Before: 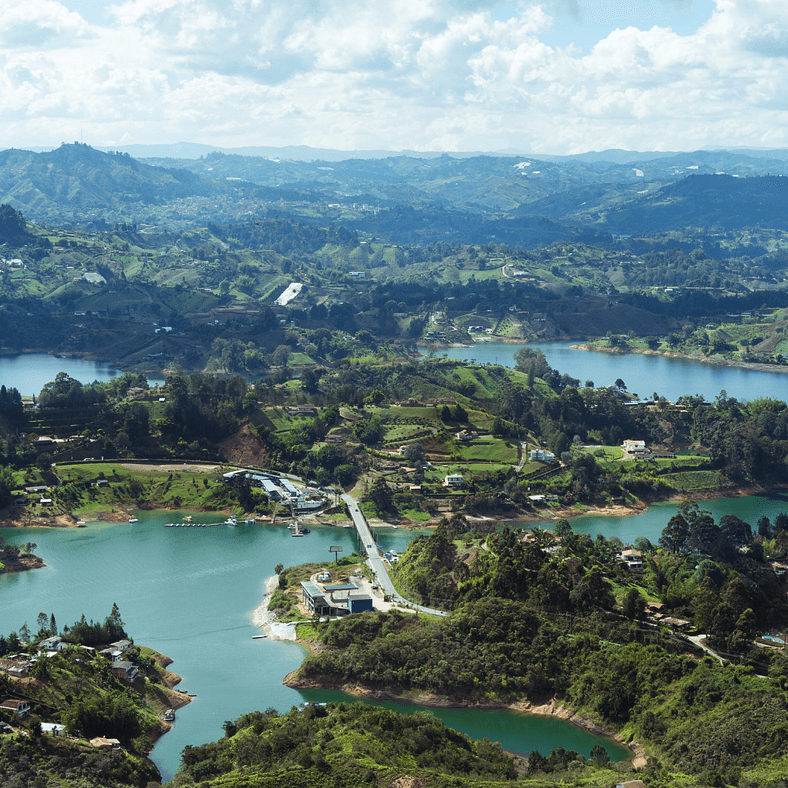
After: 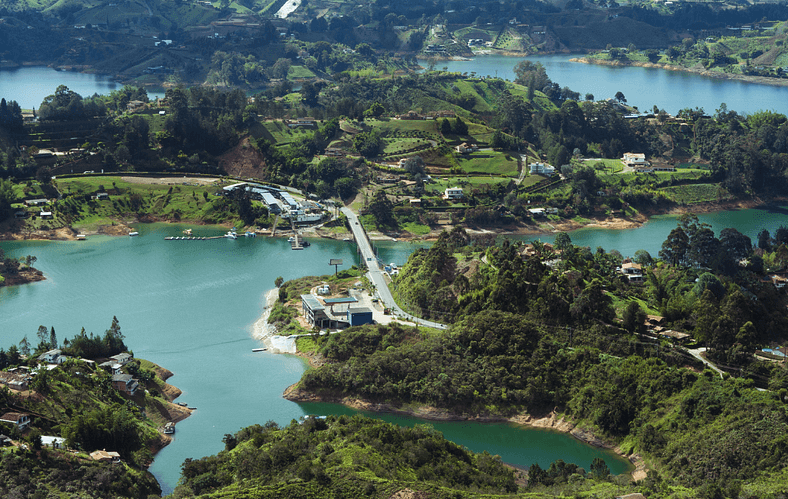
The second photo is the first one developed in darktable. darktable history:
crop and rotate: top 36.607%
